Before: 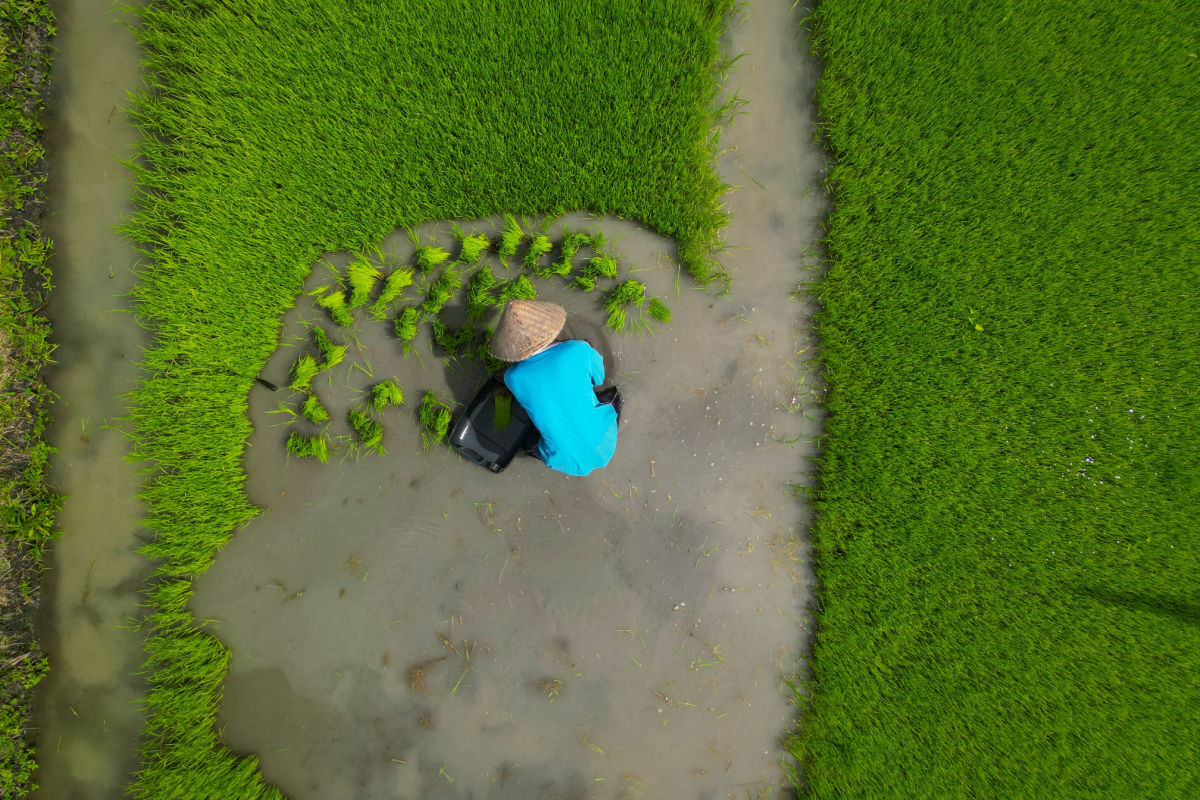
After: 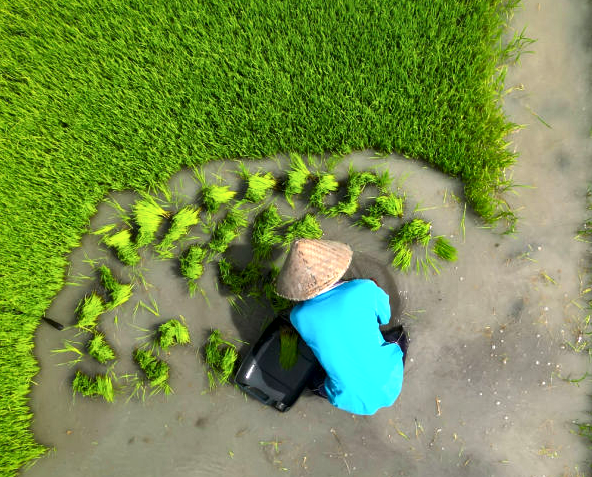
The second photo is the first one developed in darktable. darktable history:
local contrast: mode bilateral grid, contrast 25, coarseness 61, detail 152%, midtone range 0.2
exposure: exposure 0.566 EV, compensate exposure bias true, compensate highlight preservation false
crop: left 17.849%, top 7.743%, right 32.739%, bottom 32.526%
shadows and highlights: low approximation 0.01, soften with gaussian
